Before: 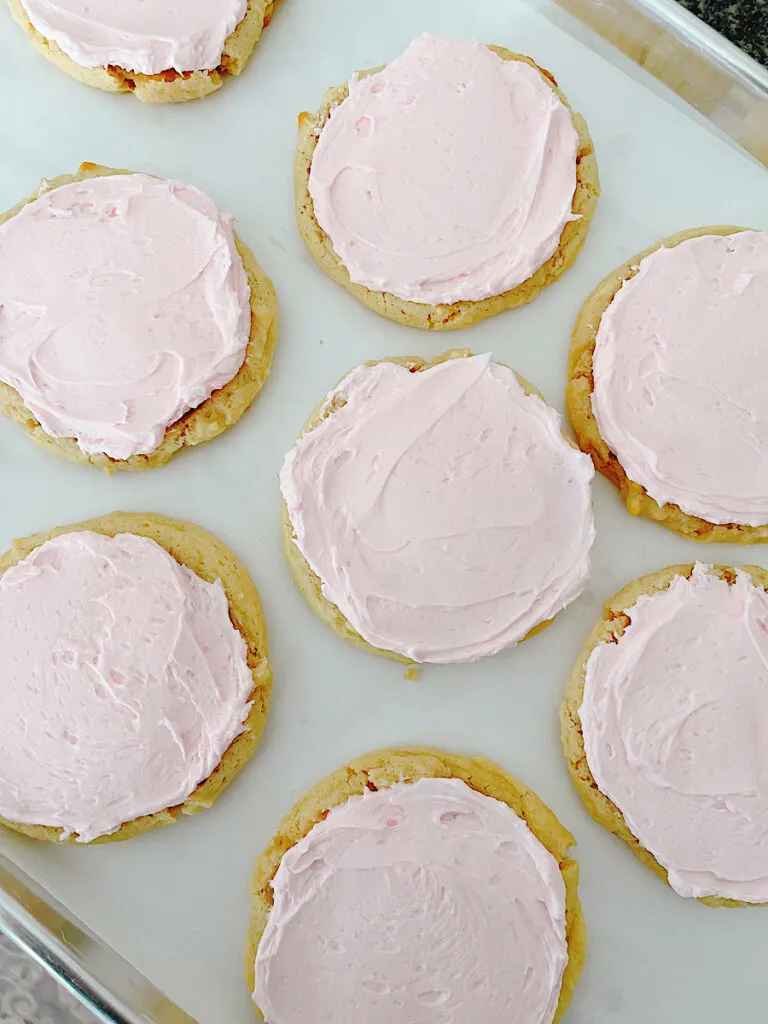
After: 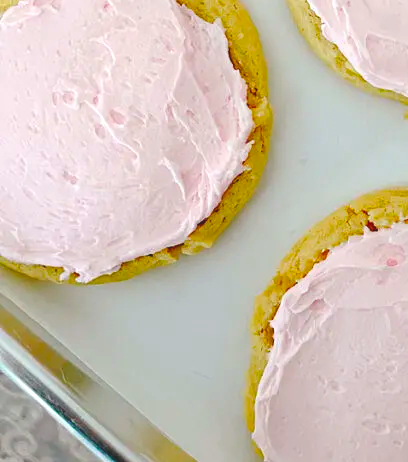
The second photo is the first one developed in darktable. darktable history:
color balance rgb: global offset › luminance 1.473%, perceptual saturation grading › global saturation 29.779%, global vibrance 30.131%, contrast 9.424%
crop and rotate: top 54.726%, right 46.775%, bottom 0.117%
